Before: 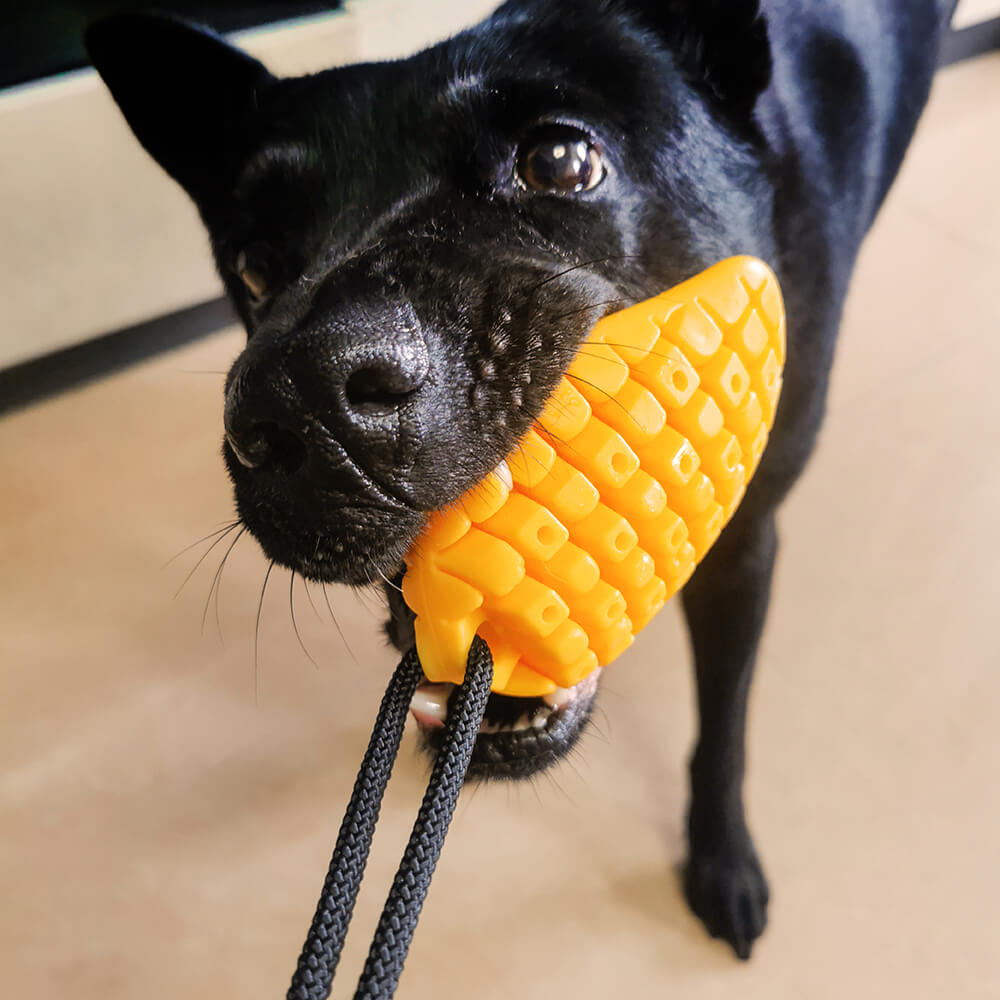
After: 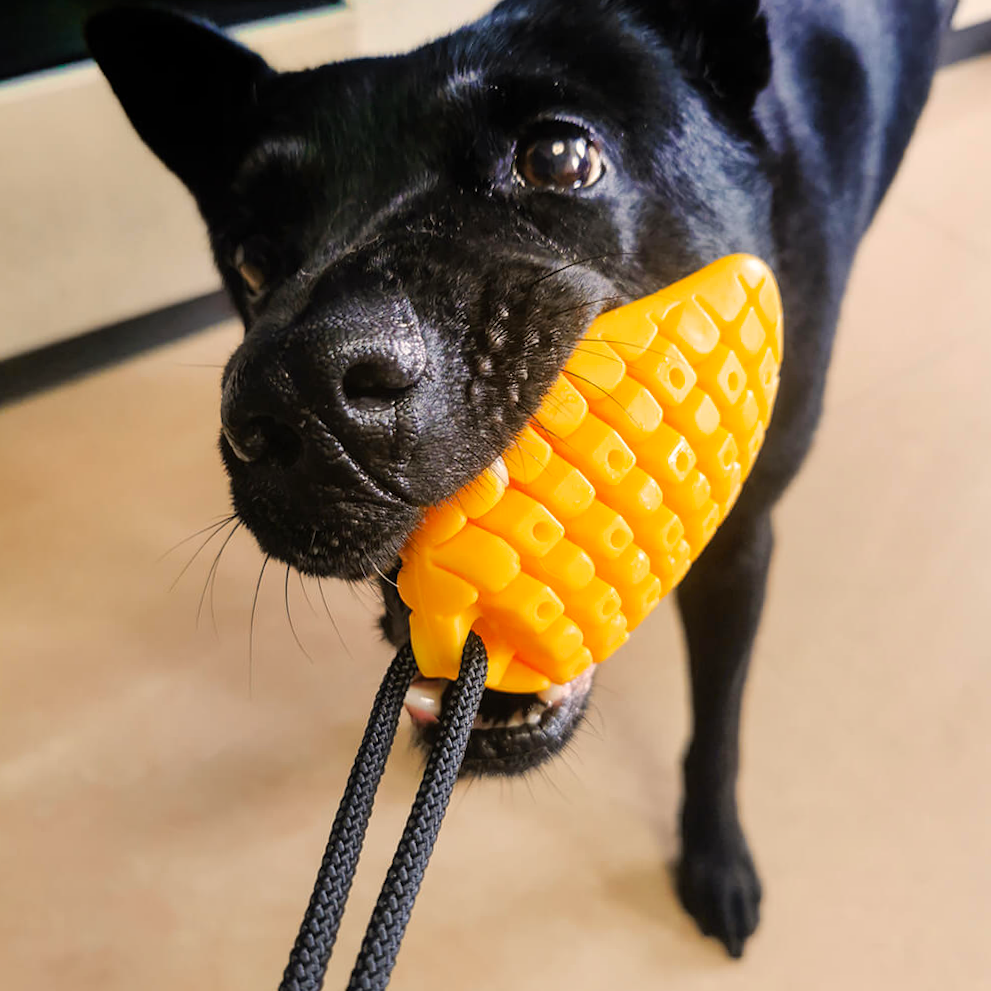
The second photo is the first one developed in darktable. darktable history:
crop and rotate: angle -0.5°
color correction: highlights a* 0.816, highlights b* 2.78, saturation 1.1
